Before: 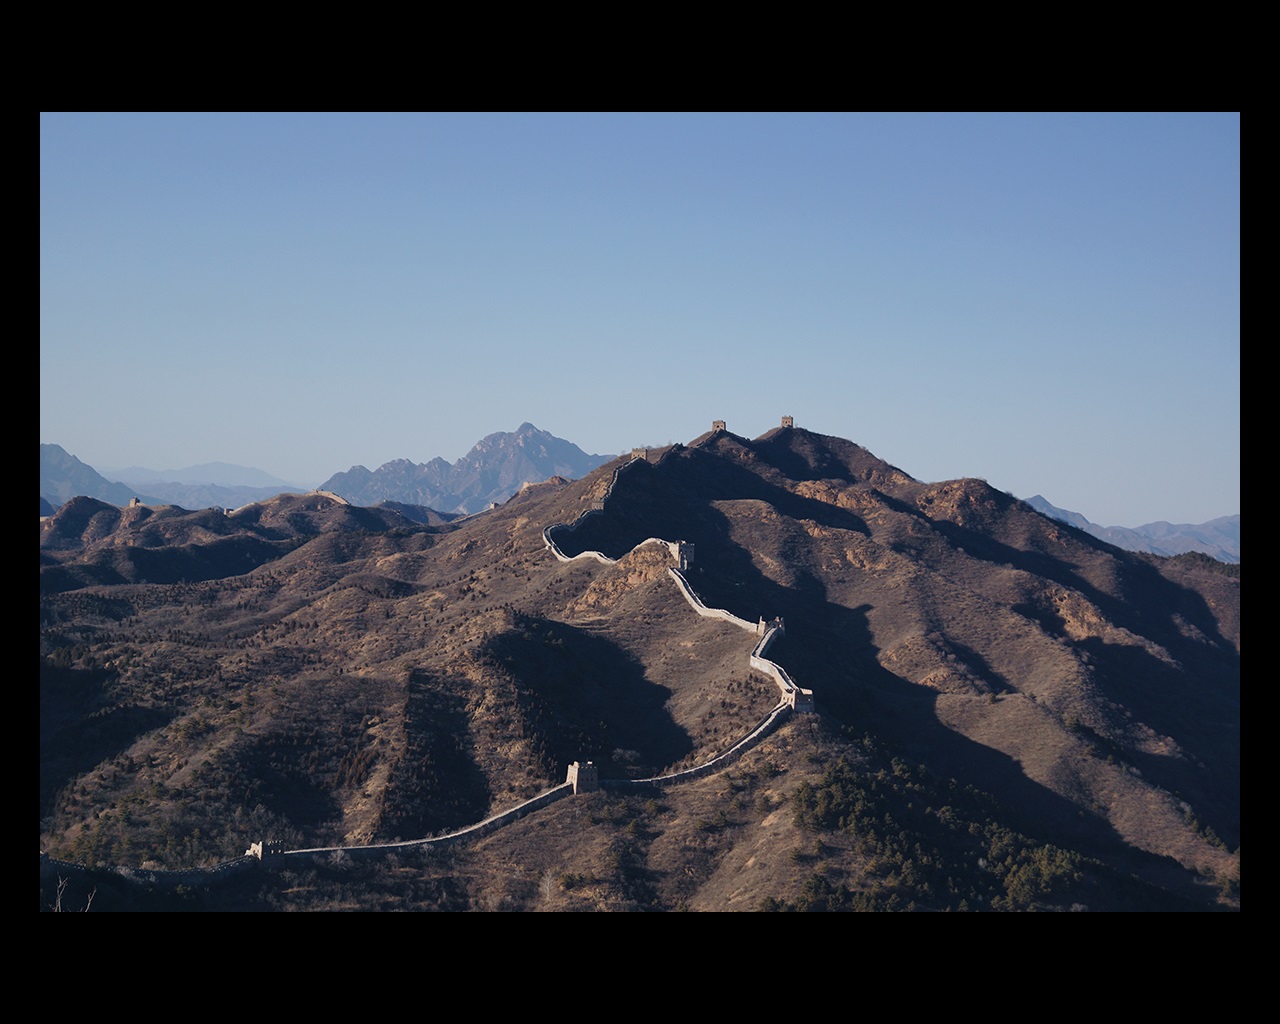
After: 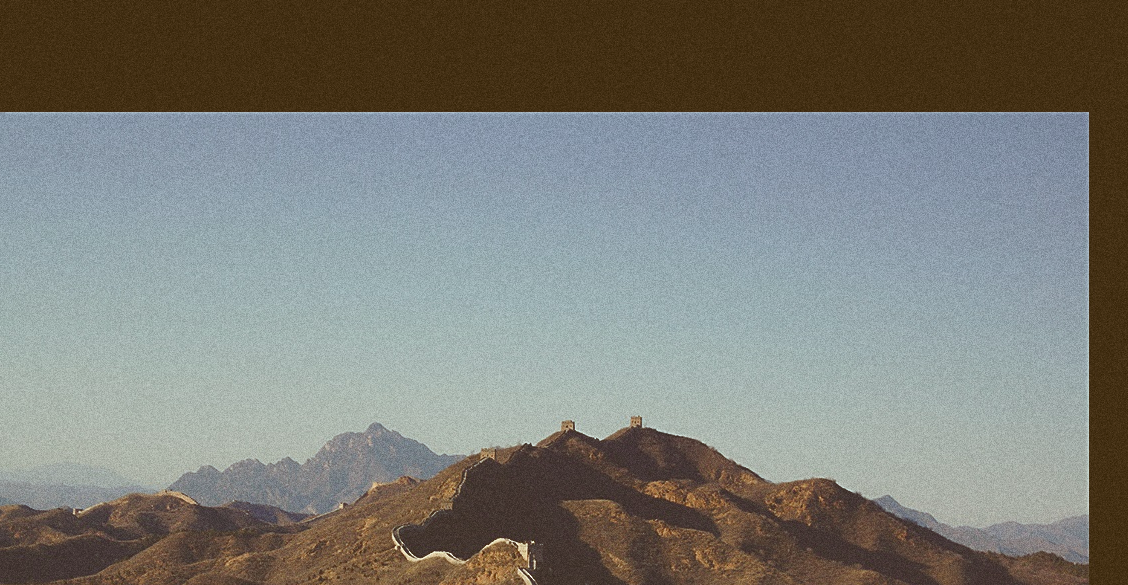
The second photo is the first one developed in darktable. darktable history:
contrast equalizer: octaves 7, y [[0.502, 0.505, 0.512, 0.529, 0.564, 0.588], [0.5 ×6], [0.502, 0.505, 0.512, 0.529, 0.564, 0.588], [0, 0.001, 0.001, 0.004, 0.008, 0.011], [0, 0.001, 0.001, 0.004, 0.008, 0.011]], mix -1
sharpen: on, module defaults
tone curve: curves: ch0 [(0, 0.211) (0.15, 0.25) (1, 0.953)], color space Lab, independent channels, preserve colors none
crop and rotate: left 11.812%, bottom 42.776%
grain: coarseness 0.09 ISO, strength 40%
color correction: highlights a* -5.94, highlights b* 9.48, shadows a* 10.12, shadows b* 23.94
shadows and highlights: shadows 0, highlights 40
